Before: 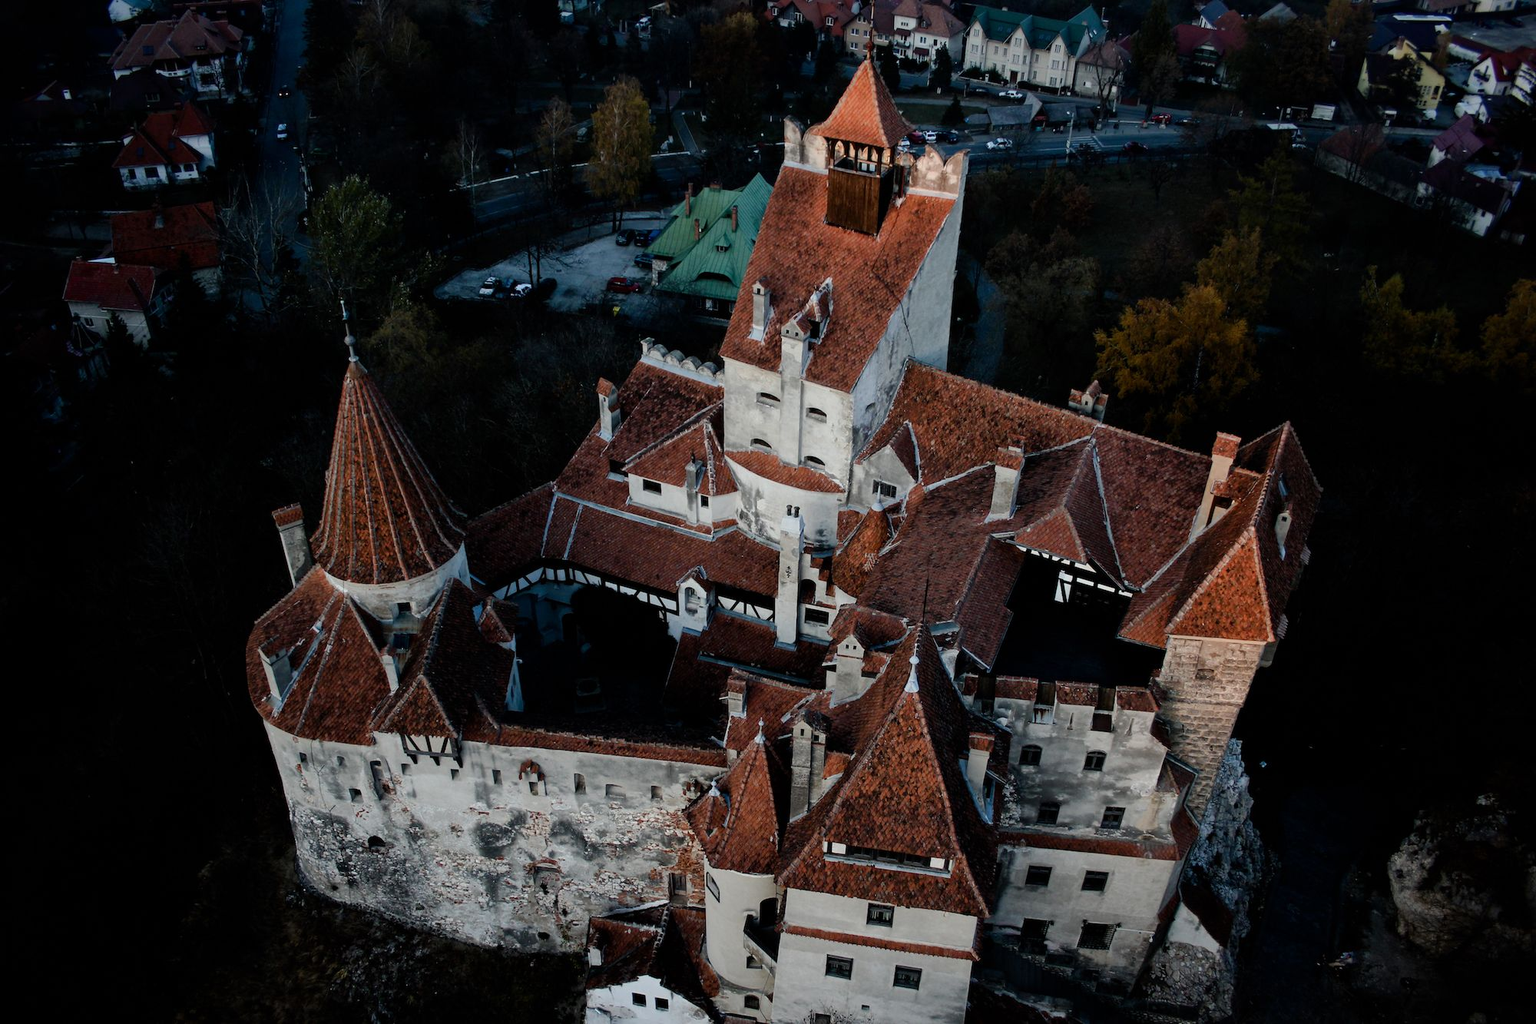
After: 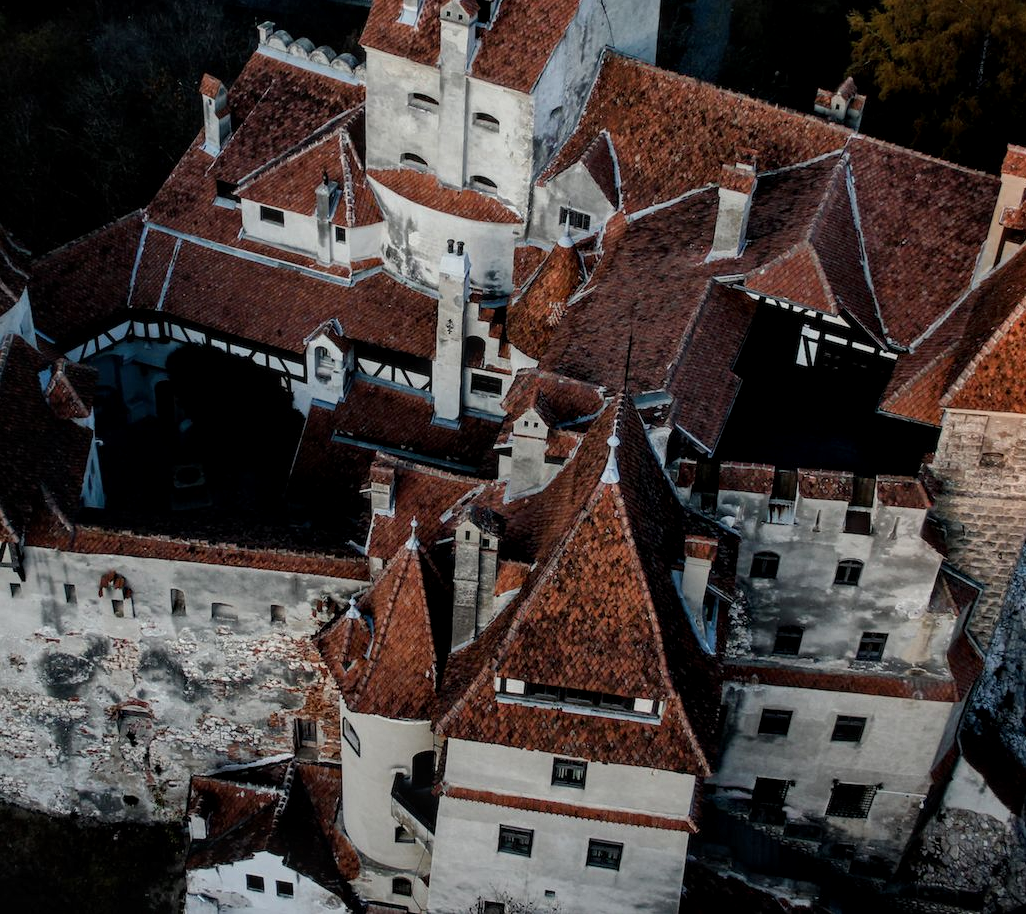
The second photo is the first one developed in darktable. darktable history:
local contrast: on, module defaults
crop and rotate: left 28.866%, top 31.374%, right 19.813%
